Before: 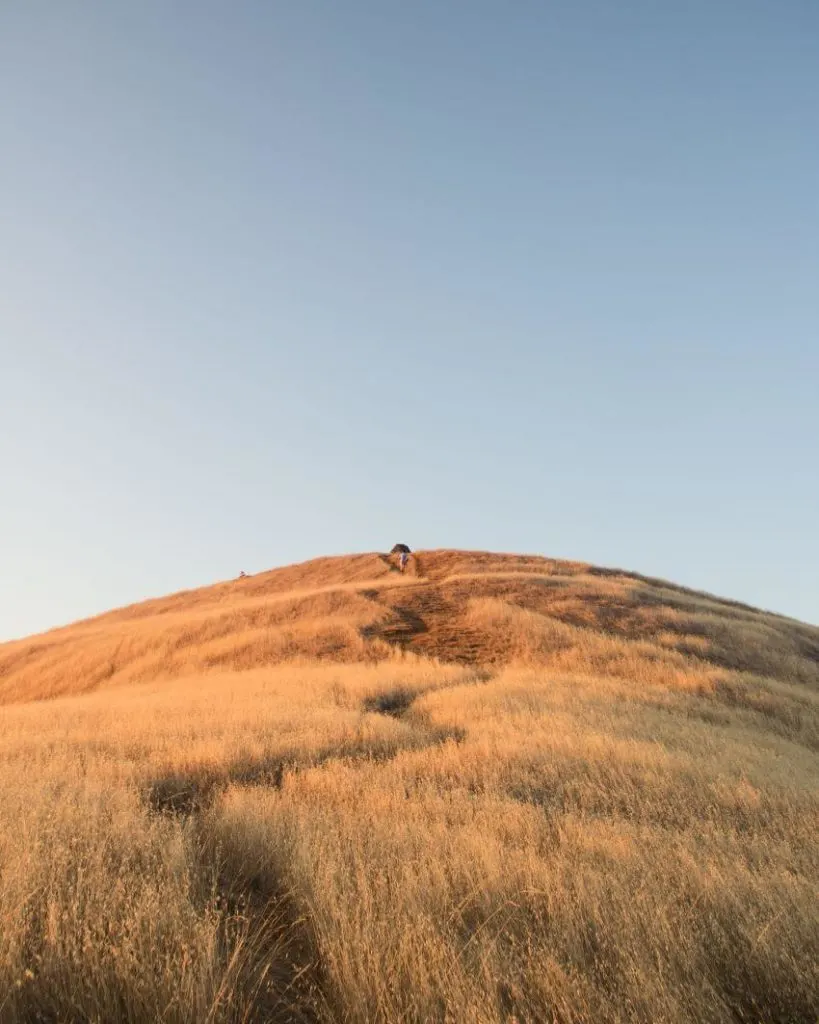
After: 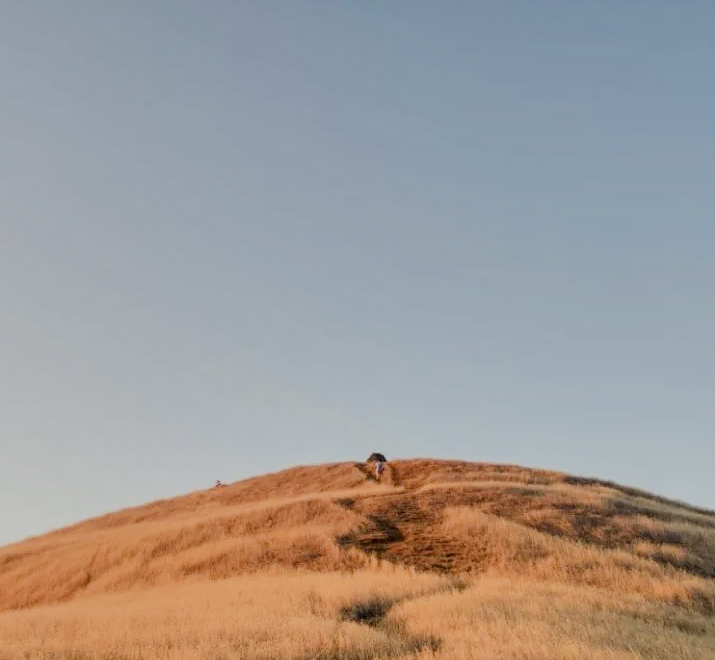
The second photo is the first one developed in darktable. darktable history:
shadows and highlights: soften with gaussian
tone equalizer: on, module defaults
filmic rgb: black relative exposure -8.56 EV, white relative exposure 5.57 EV, hardness 3.37, contrast 1.022
local contrast: on, module defaults
crop: left 2.97%, top 8.912%, right 9.627%, bottom 26.558%
